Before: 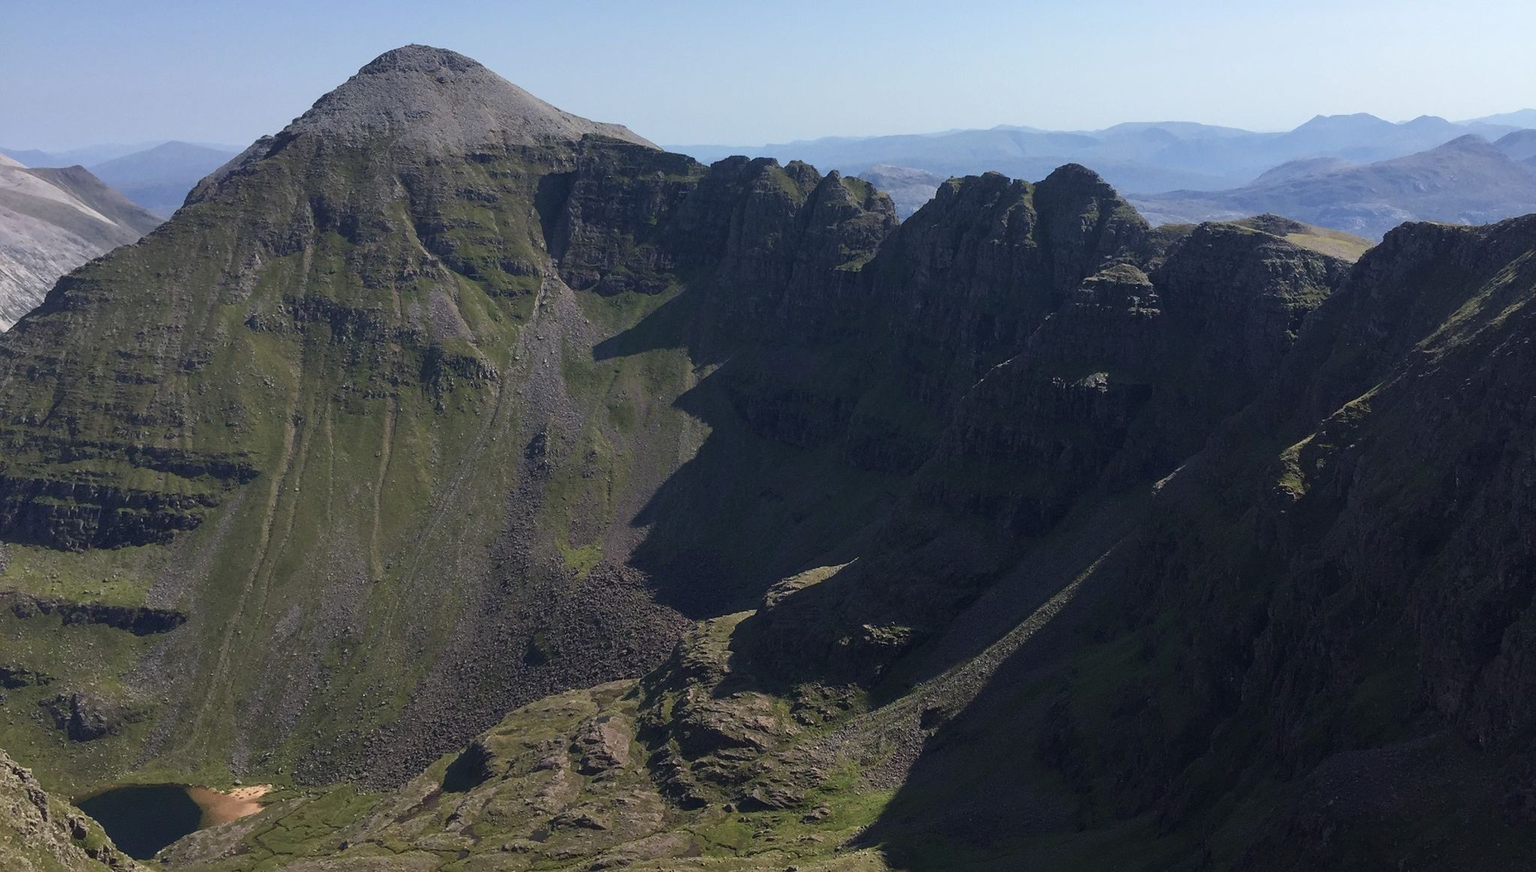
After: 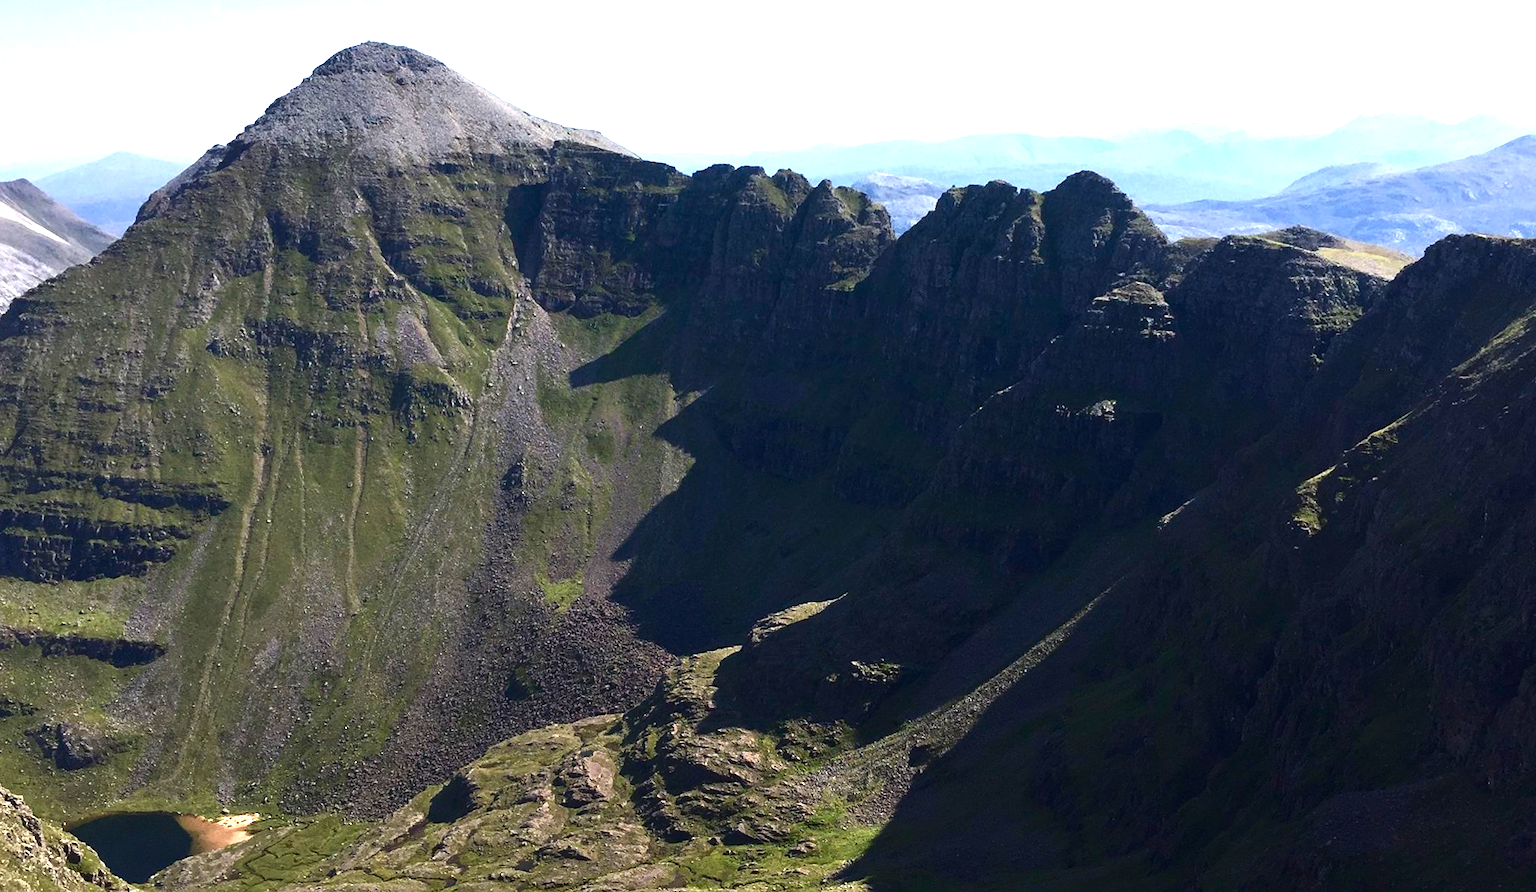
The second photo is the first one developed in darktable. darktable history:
exposure: black level correction 0, exposure 1.45 EV, compensate exposure bias true, compensate highlight preservation false
rotate and perspective: rotation 0.074°, lens shift (vertical) 0.096, lens shift (horizontal) -0.041, crop left 0.043, crop right 0.952, crop top 0.024, crop bottom 0.979
contrast brightness saturation: contrast 0.1, brightness -0.26, saturation 0.14
